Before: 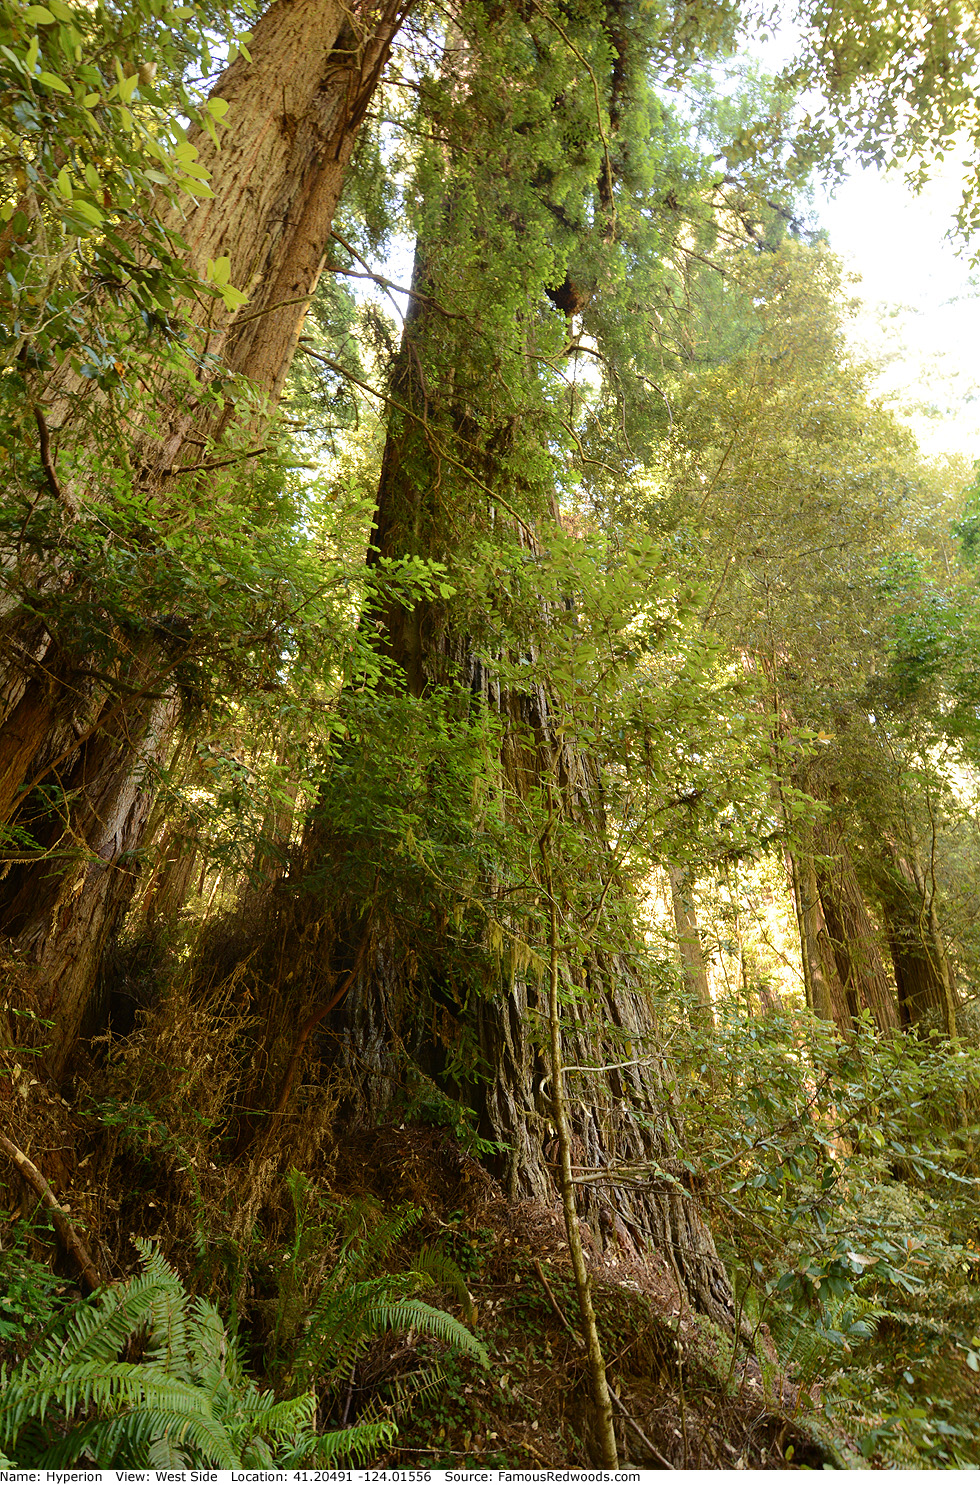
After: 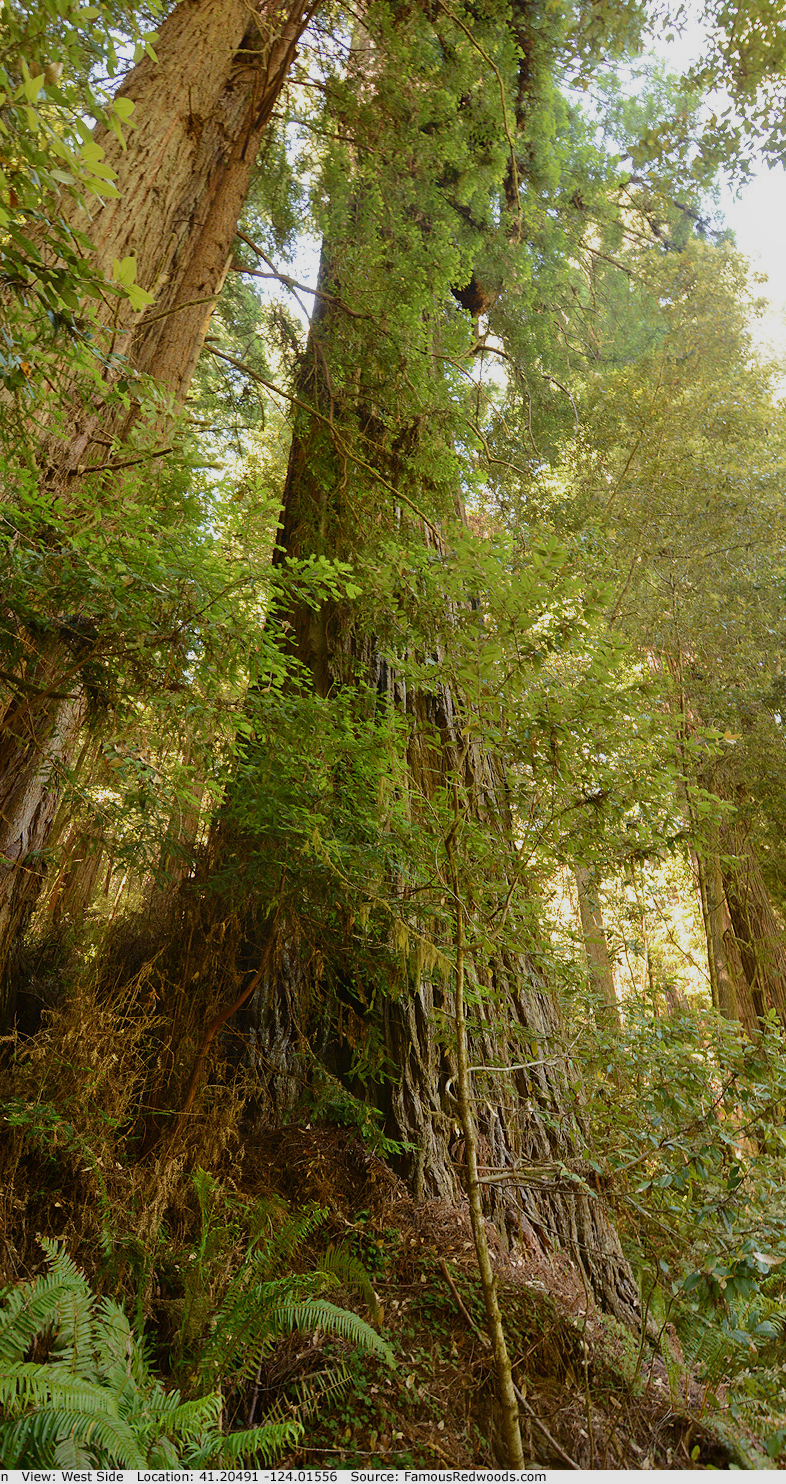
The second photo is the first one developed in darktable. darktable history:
tone equalizer: -8 EV 0.25 EV, -7 EV 0.417 EV, -6 EV 0.417 EV, -5 EV 0.25 EV, -3 EV -0.25 EV, -2 EV -0.417 EV, -1 EV -0.417 EV, +0 EV -0.25 EV, edges refinement/feathering 500, mask exposure compensation -1.57 EV, preserve details guided filter
crop and rotate: left 9.597%, right 10.195%
